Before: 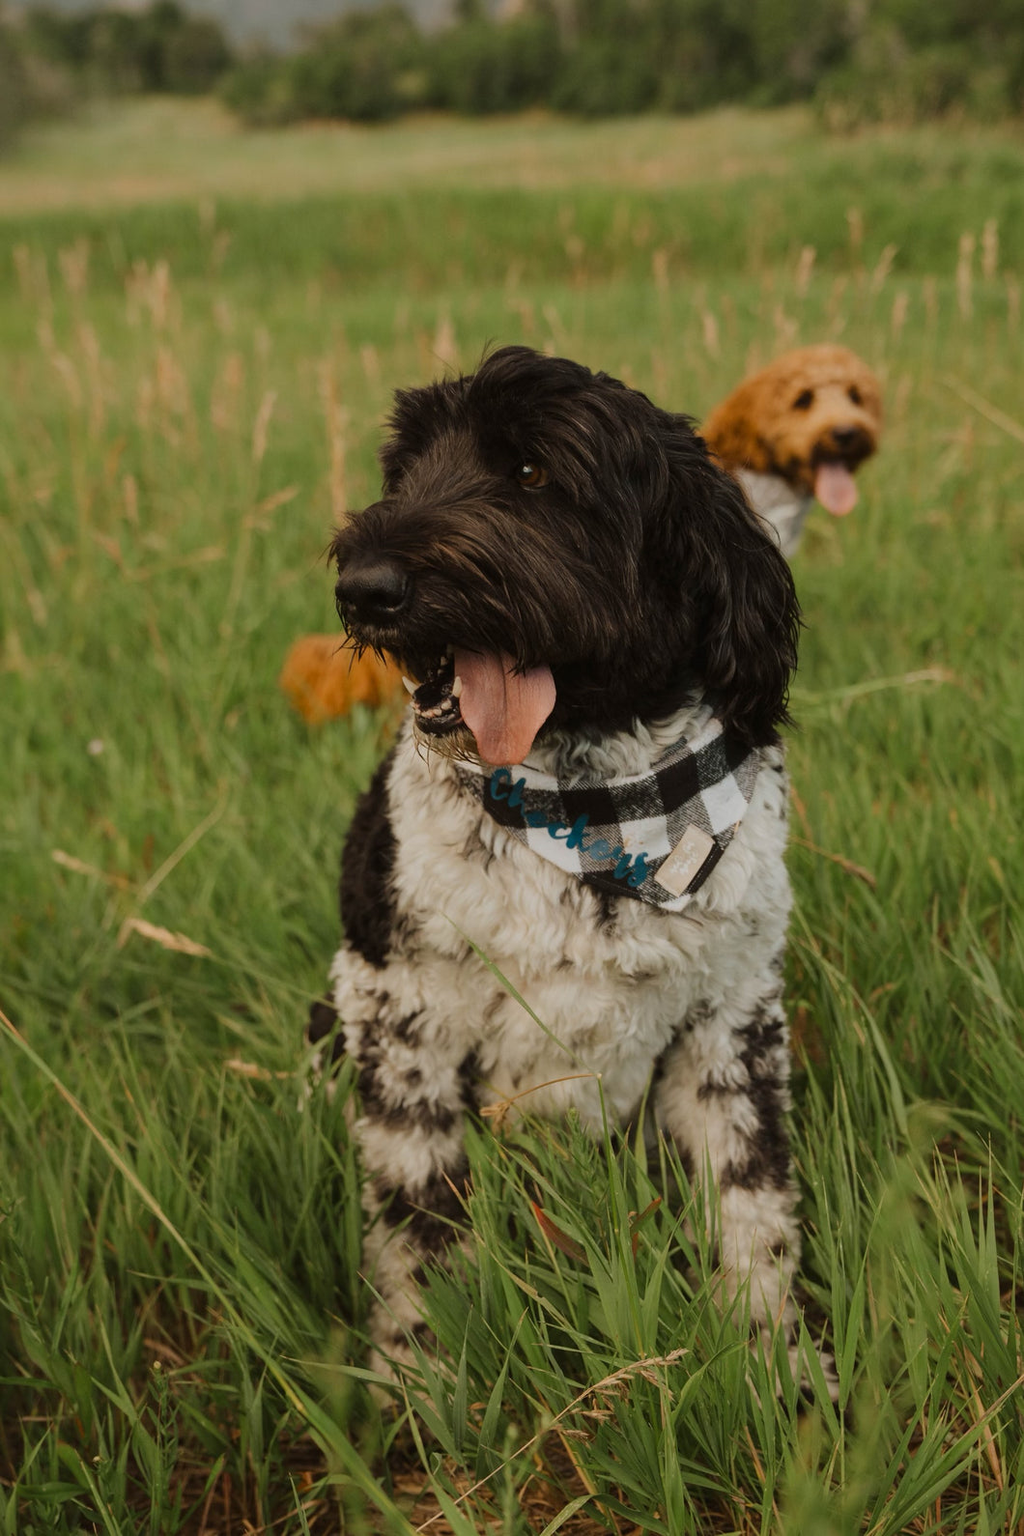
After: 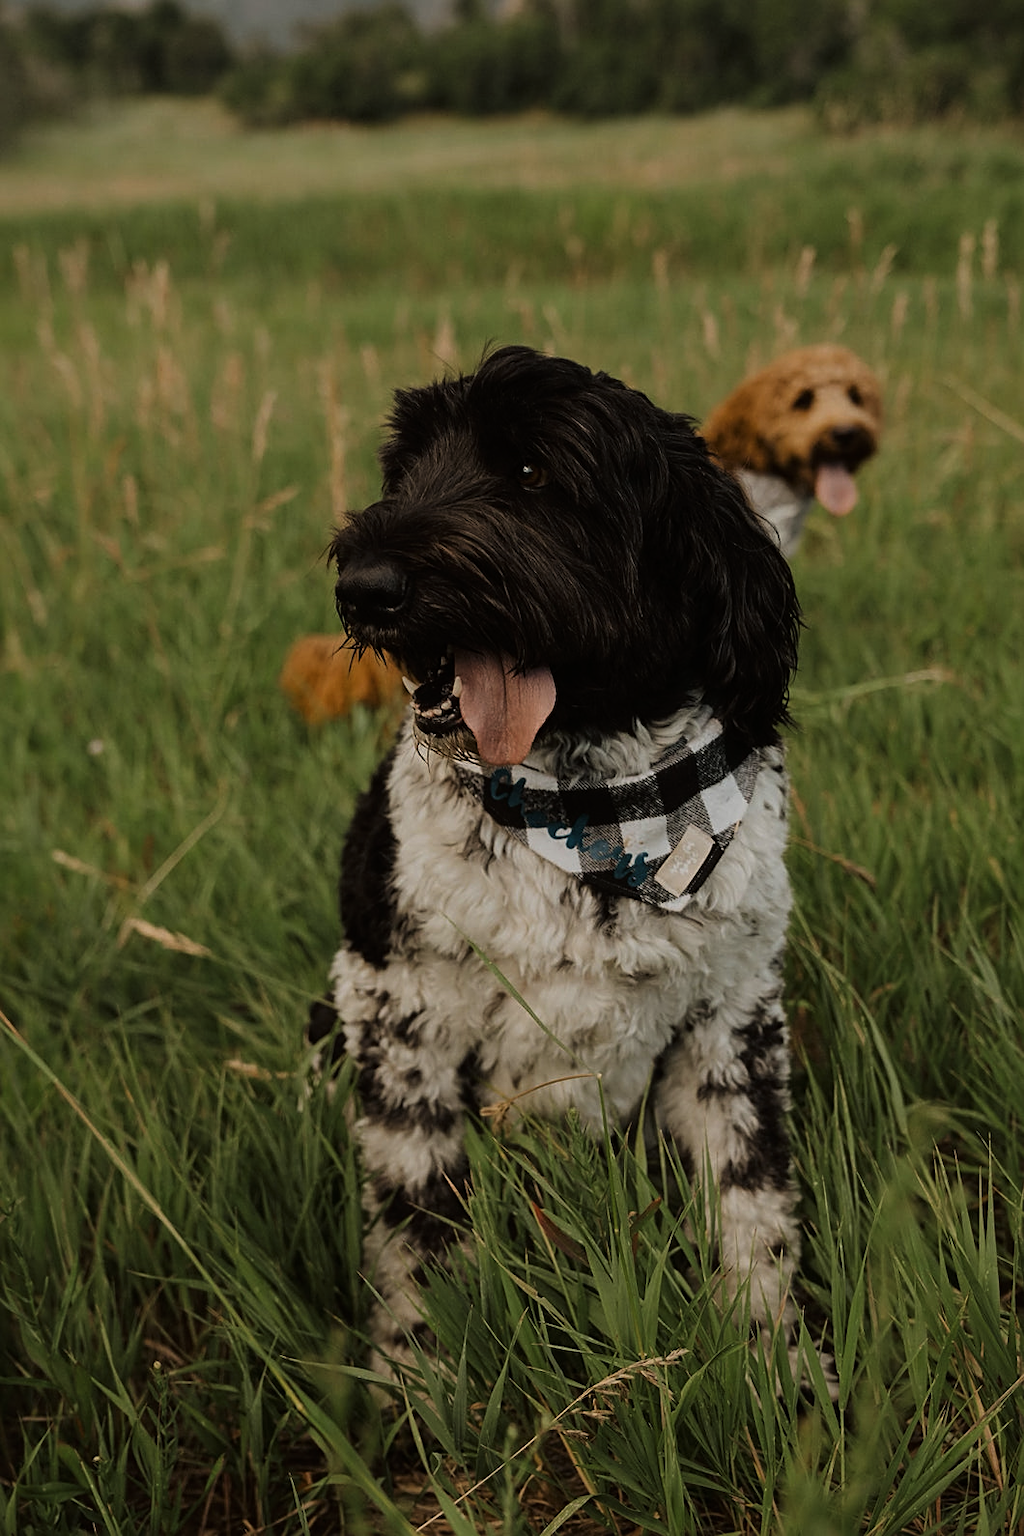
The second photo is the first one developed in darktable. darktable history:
tone curve: curves: ch0 [(0, 0) (0.153, 0.06) (1, 1)], color space Lab, linked channels, preserve colors none
exposure: exposure 0 EV, compensate highlight preservation false
sharpen: on, module defaults
